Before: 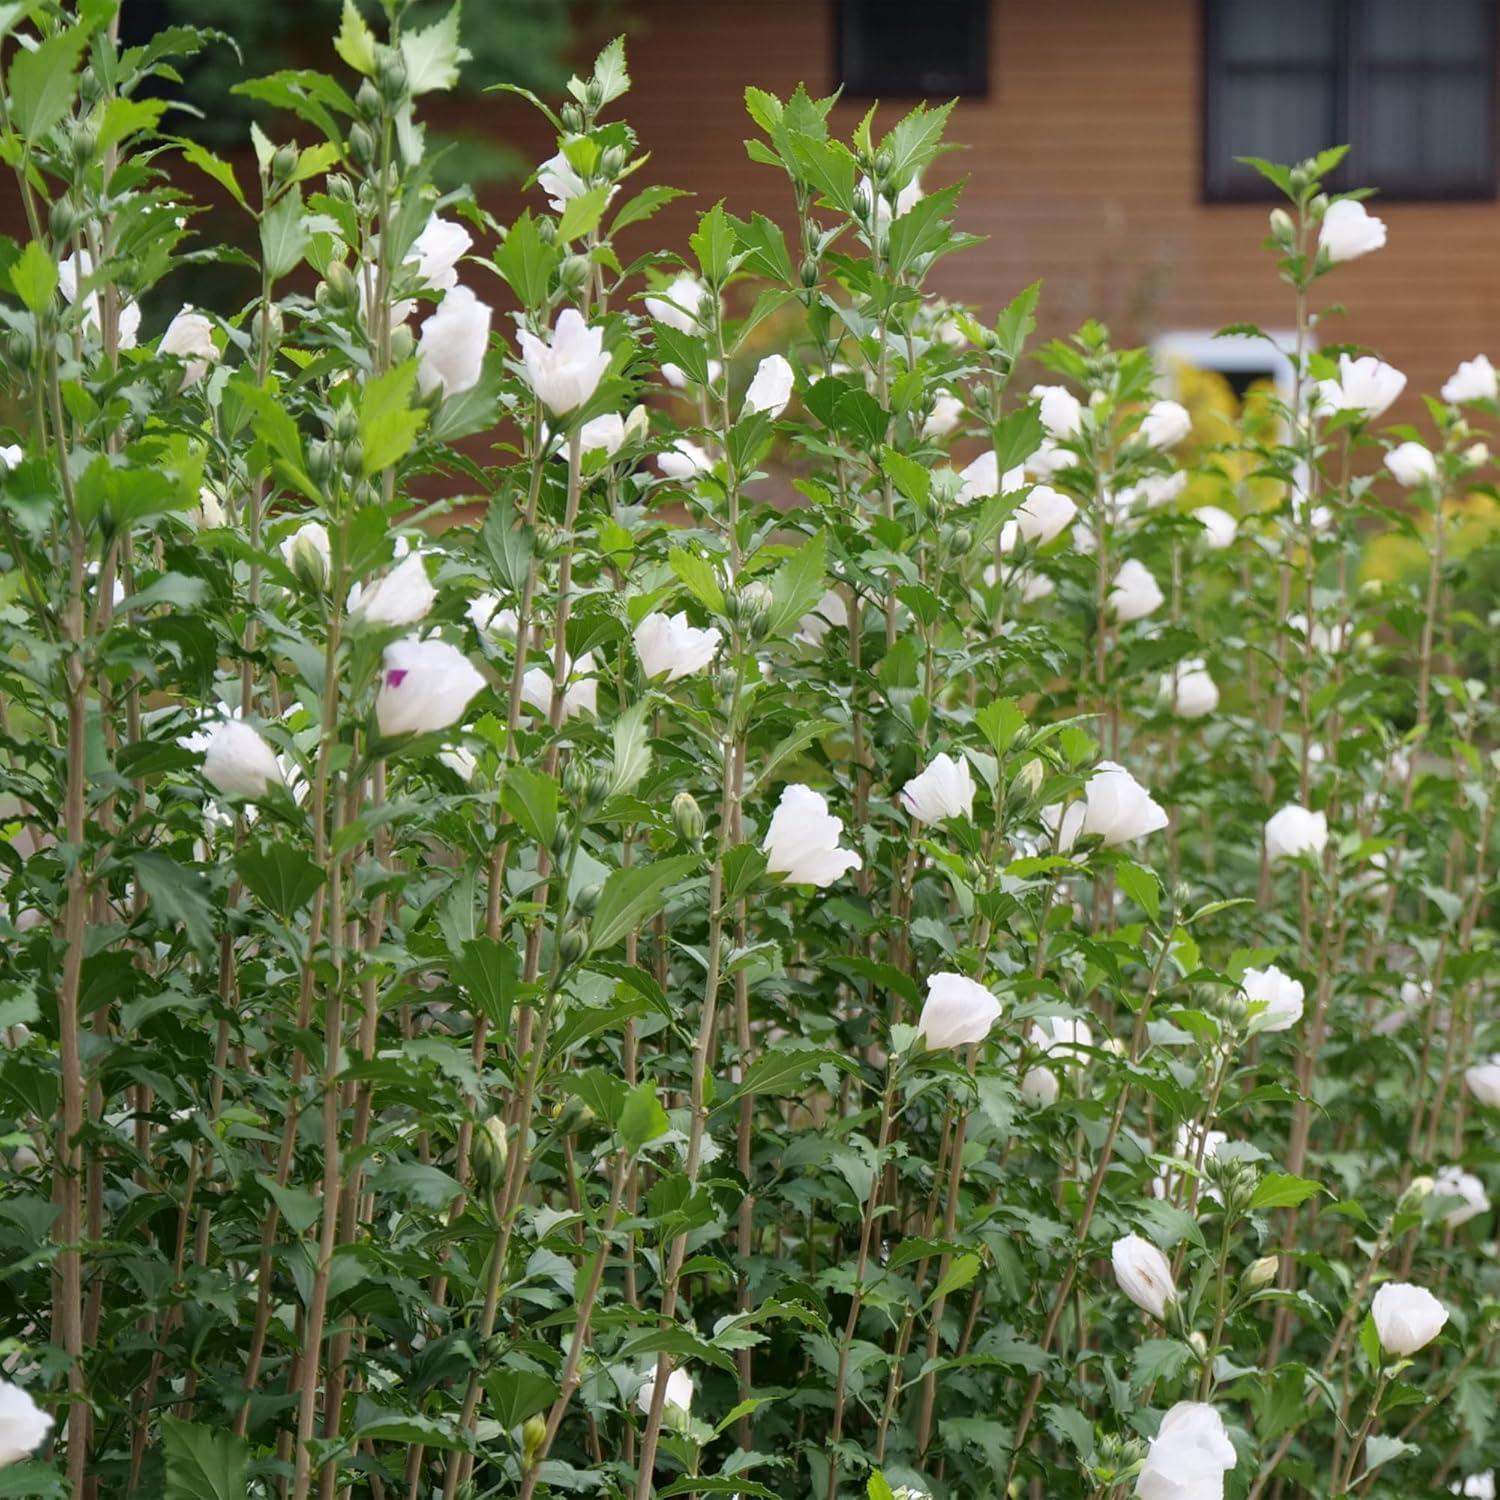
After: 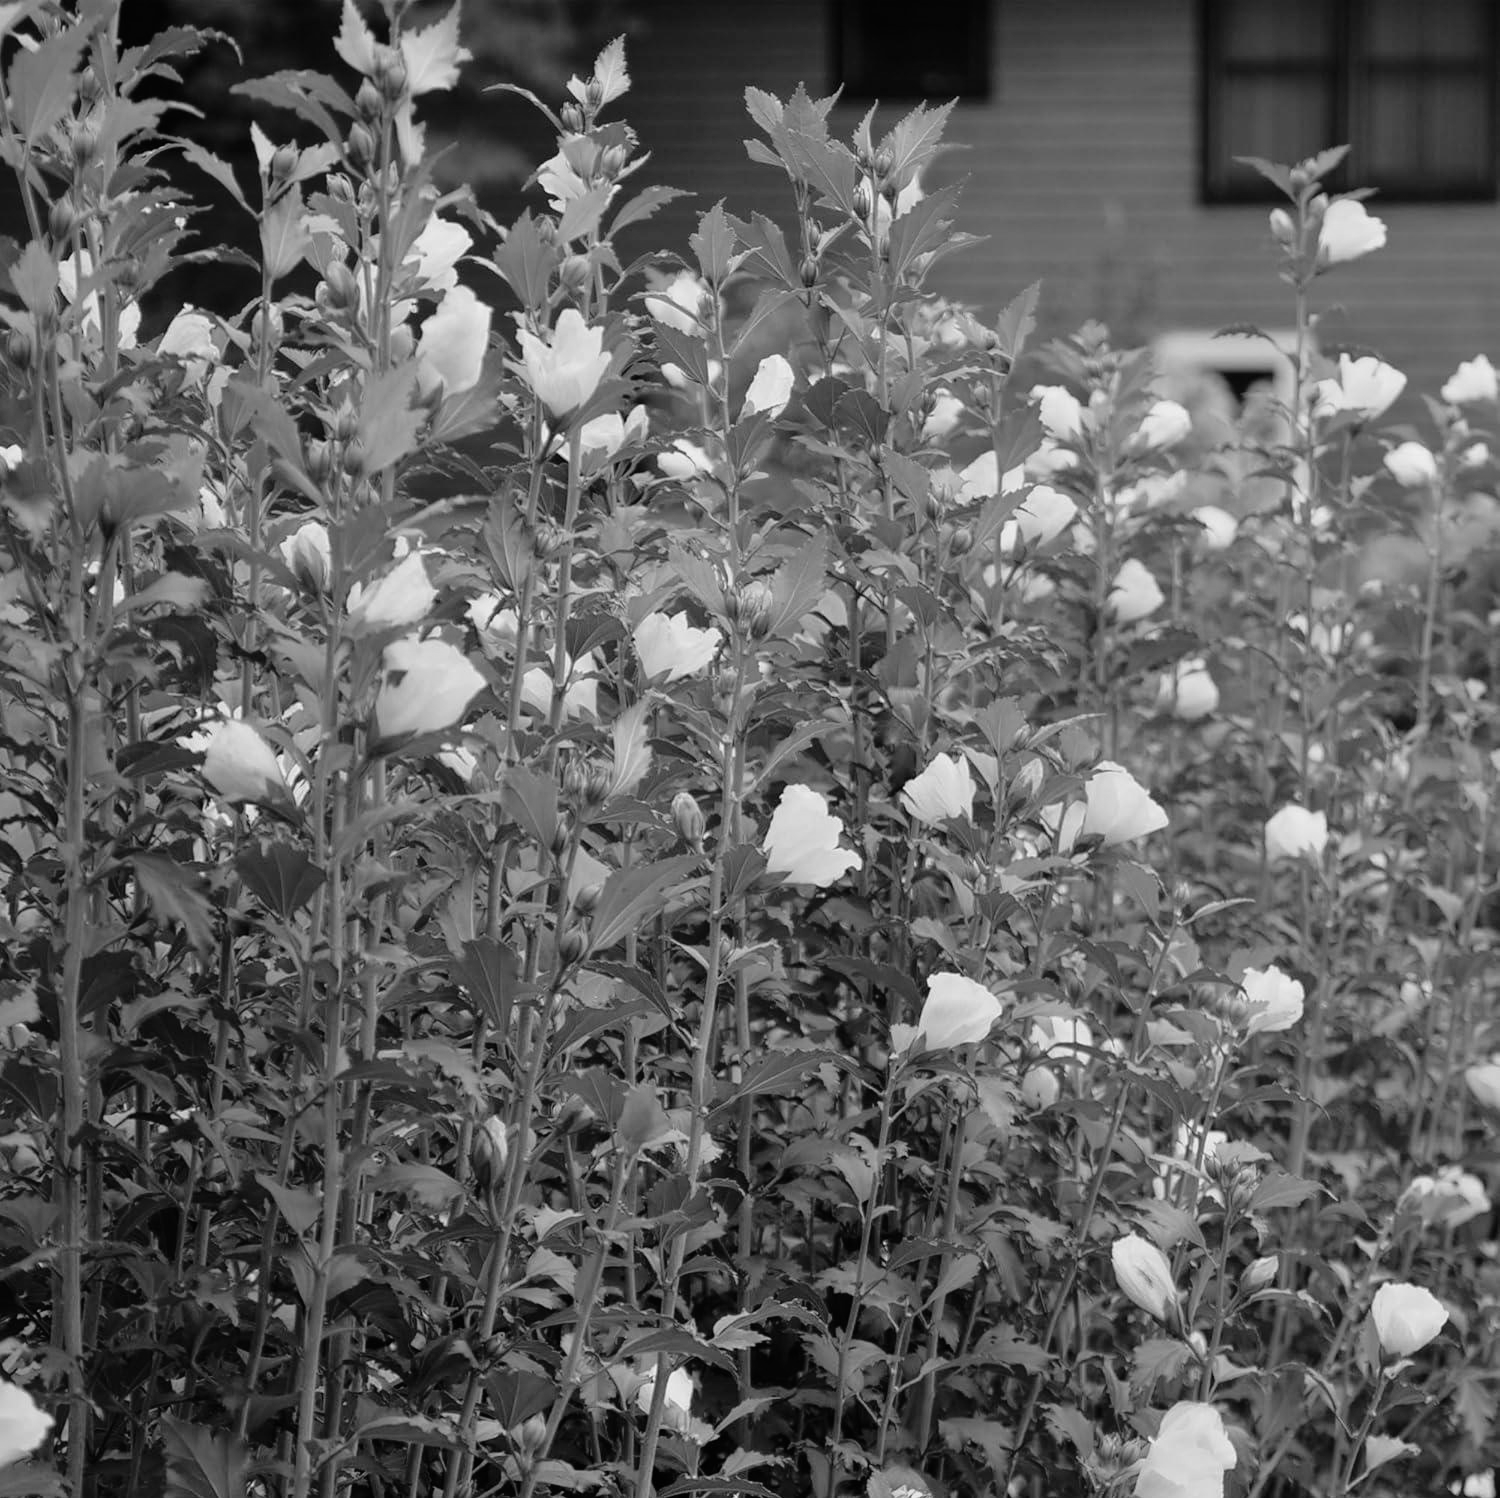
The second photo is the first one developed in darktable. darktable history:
crop: bottom 0.071%
monochrome: a 26.22, b 42.67, size 0.8
fill light: exposure -2 EV, width 8.6
